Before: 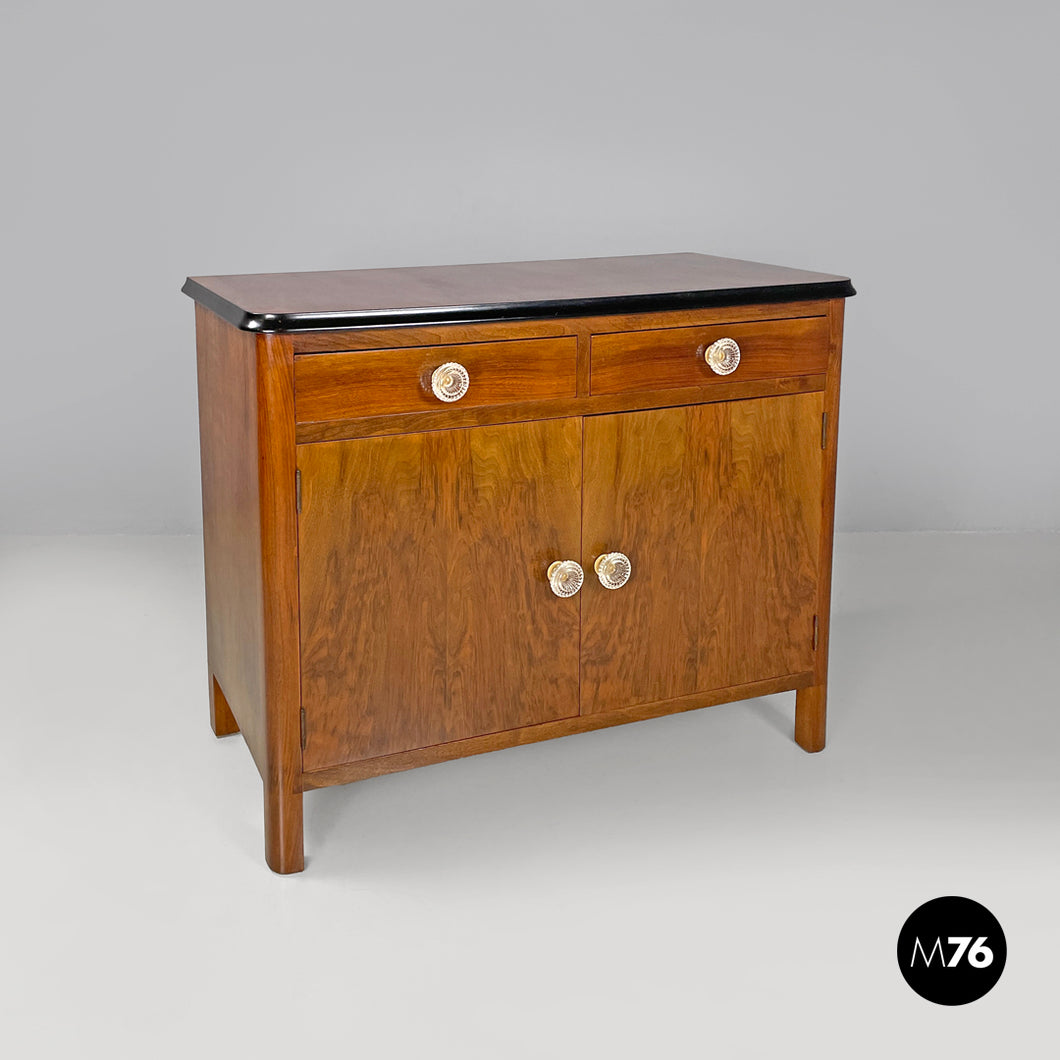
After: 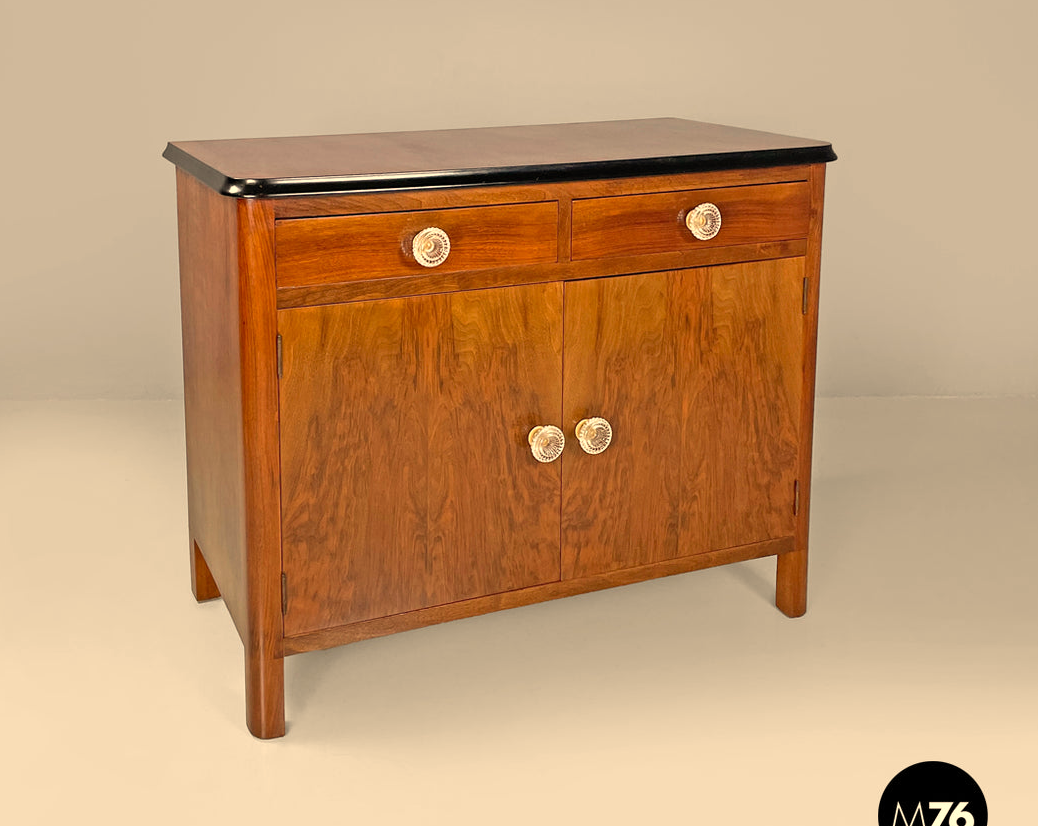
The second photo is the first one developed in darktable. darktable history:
crop and rotate: left 1.814%, top 12.818%, right 0.25%, bottom 9.225%
white balance: red 1.123, blue 0.83
